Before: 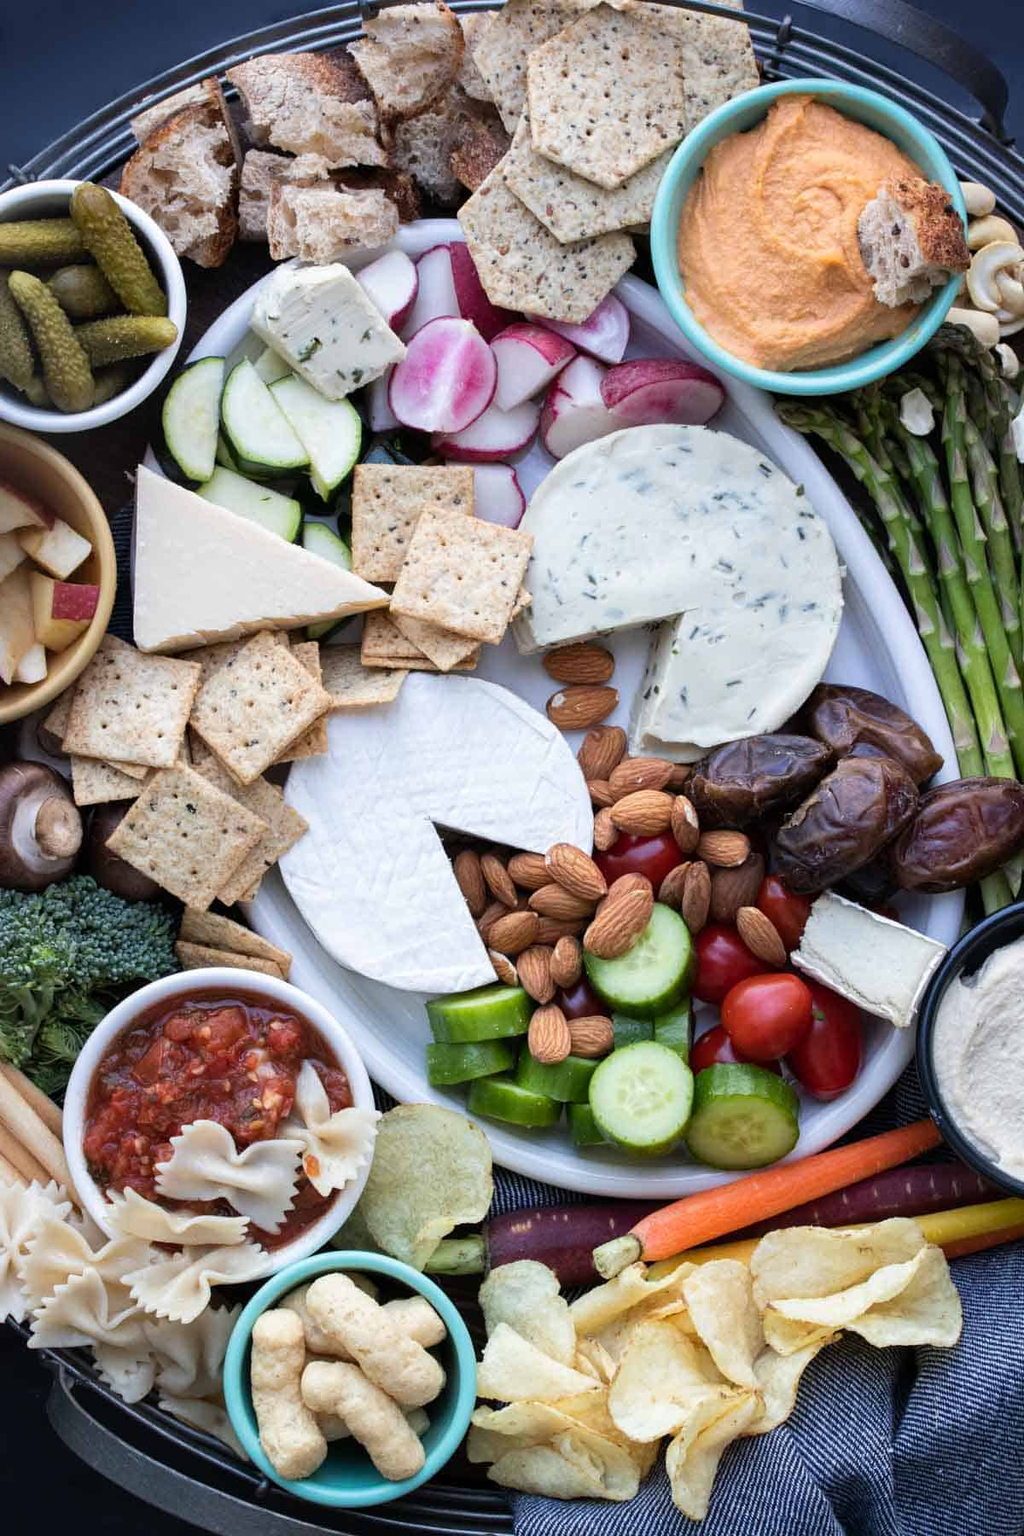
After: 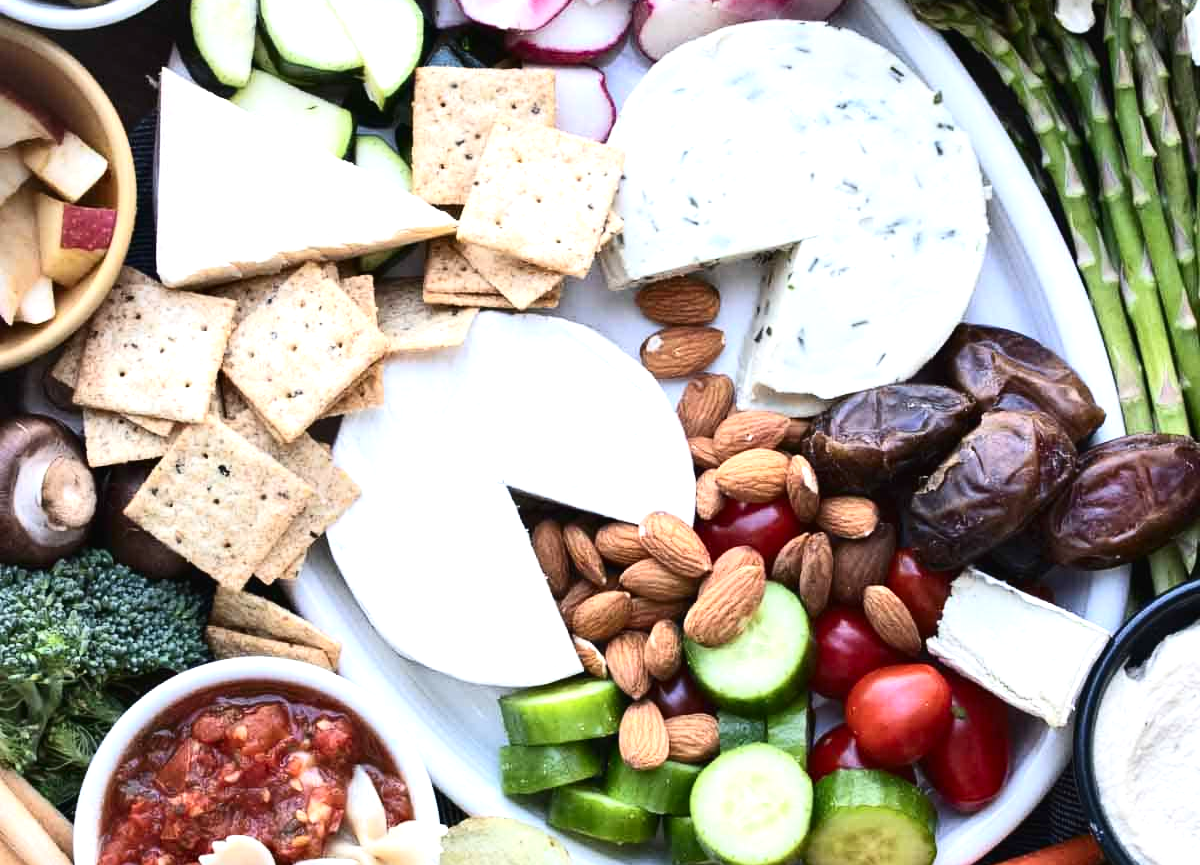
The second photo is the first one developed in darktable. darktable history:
crop and rotate: top 26.543%, bottom 25.351%
exposure: black level correction -0.002, exposure 0.708 EV, compensate highlight preservation false
contrast brightness saturation: contrast 0.221
color correction: highlights b* 0.047
